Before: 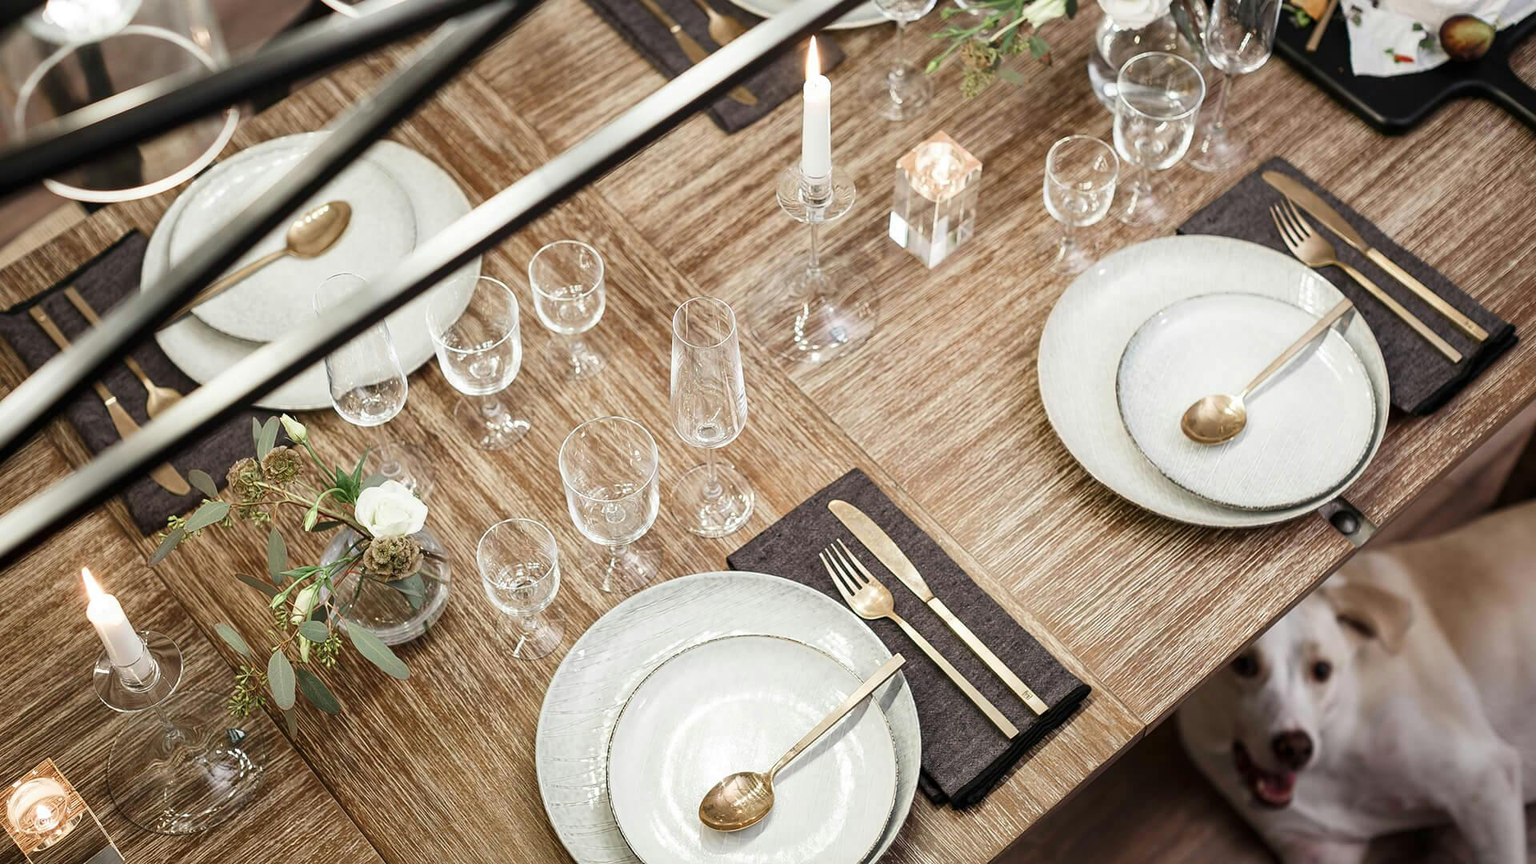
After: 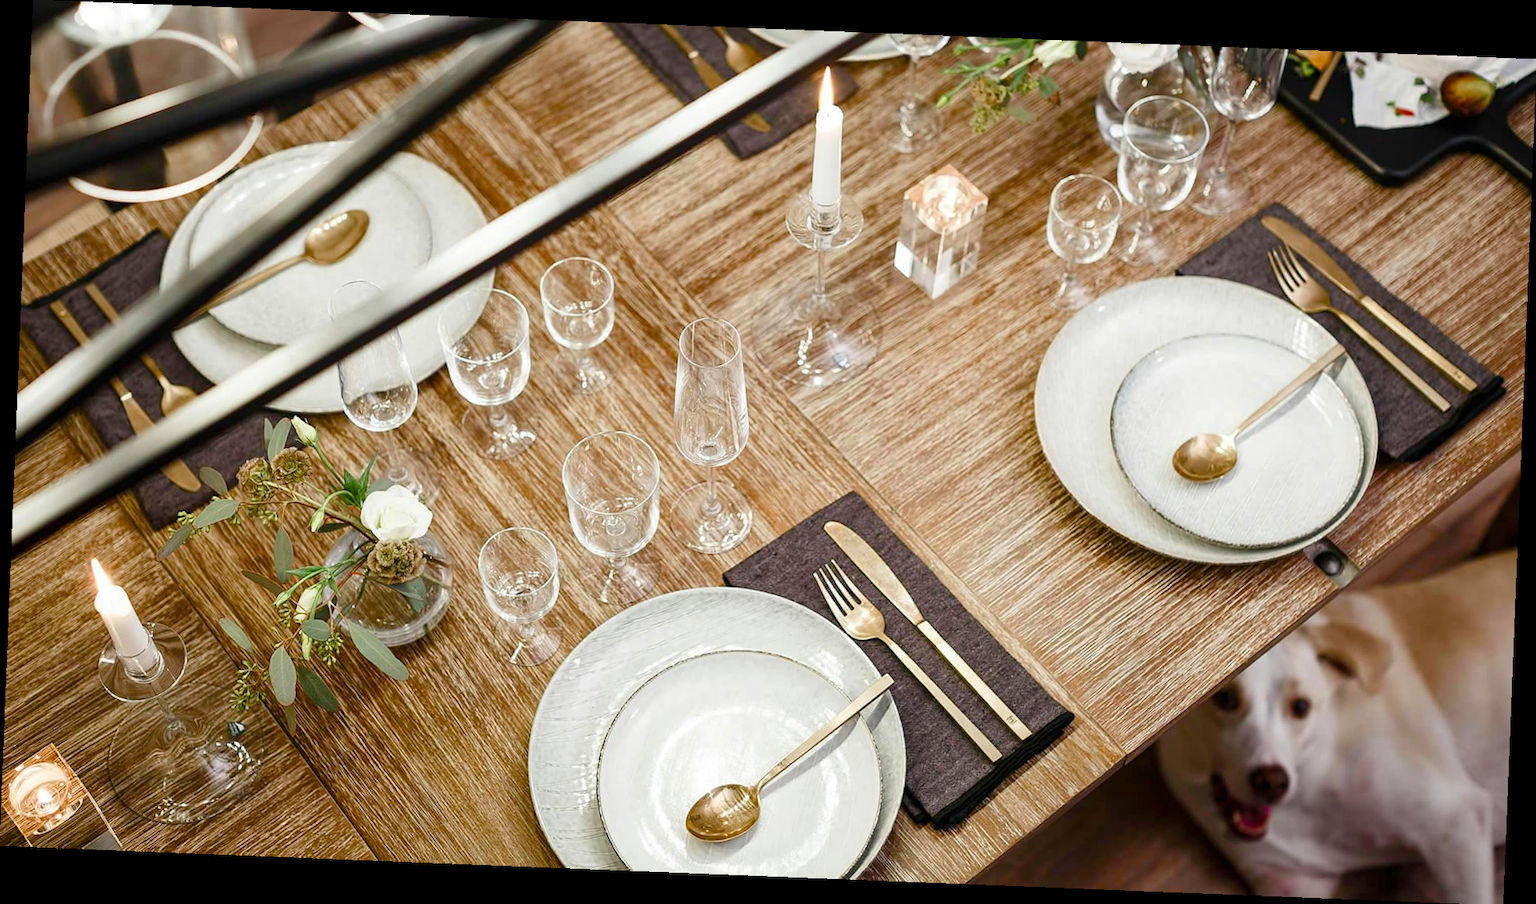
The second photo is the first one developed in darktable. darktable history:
rotate and perspective: rotation 2.27°, automatic cropping off
color balance rgb: perceptual saturation grading › global saturation 35%, perceptual saturation grading › highlights -25%, perceptual saturation grading › shadows 50%
